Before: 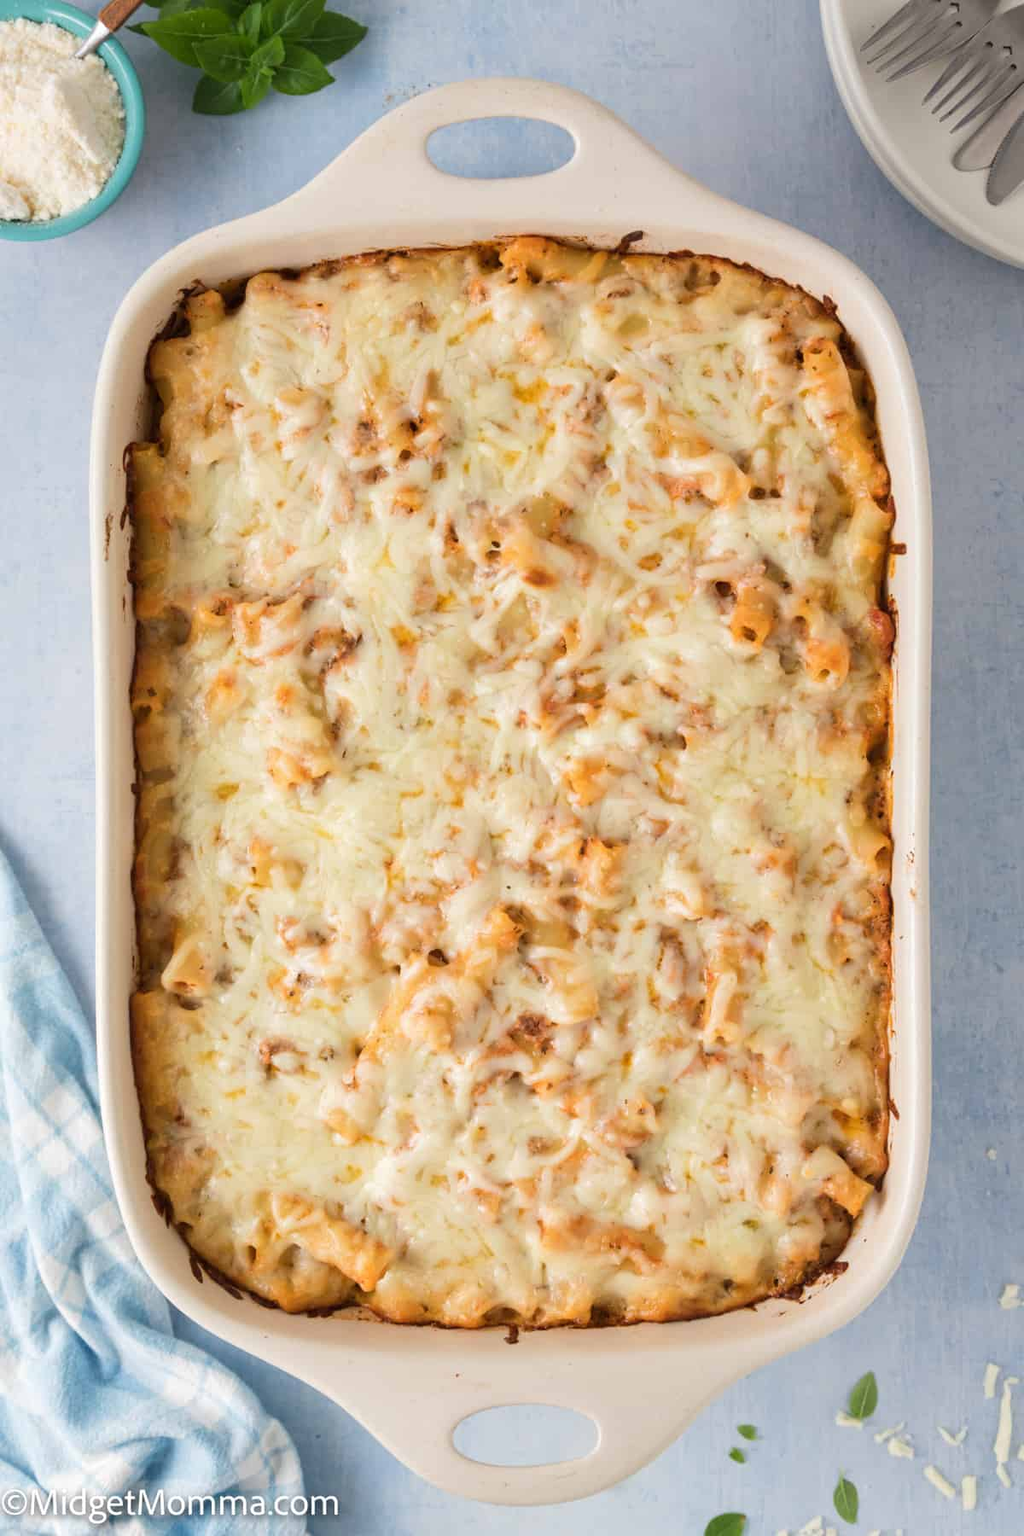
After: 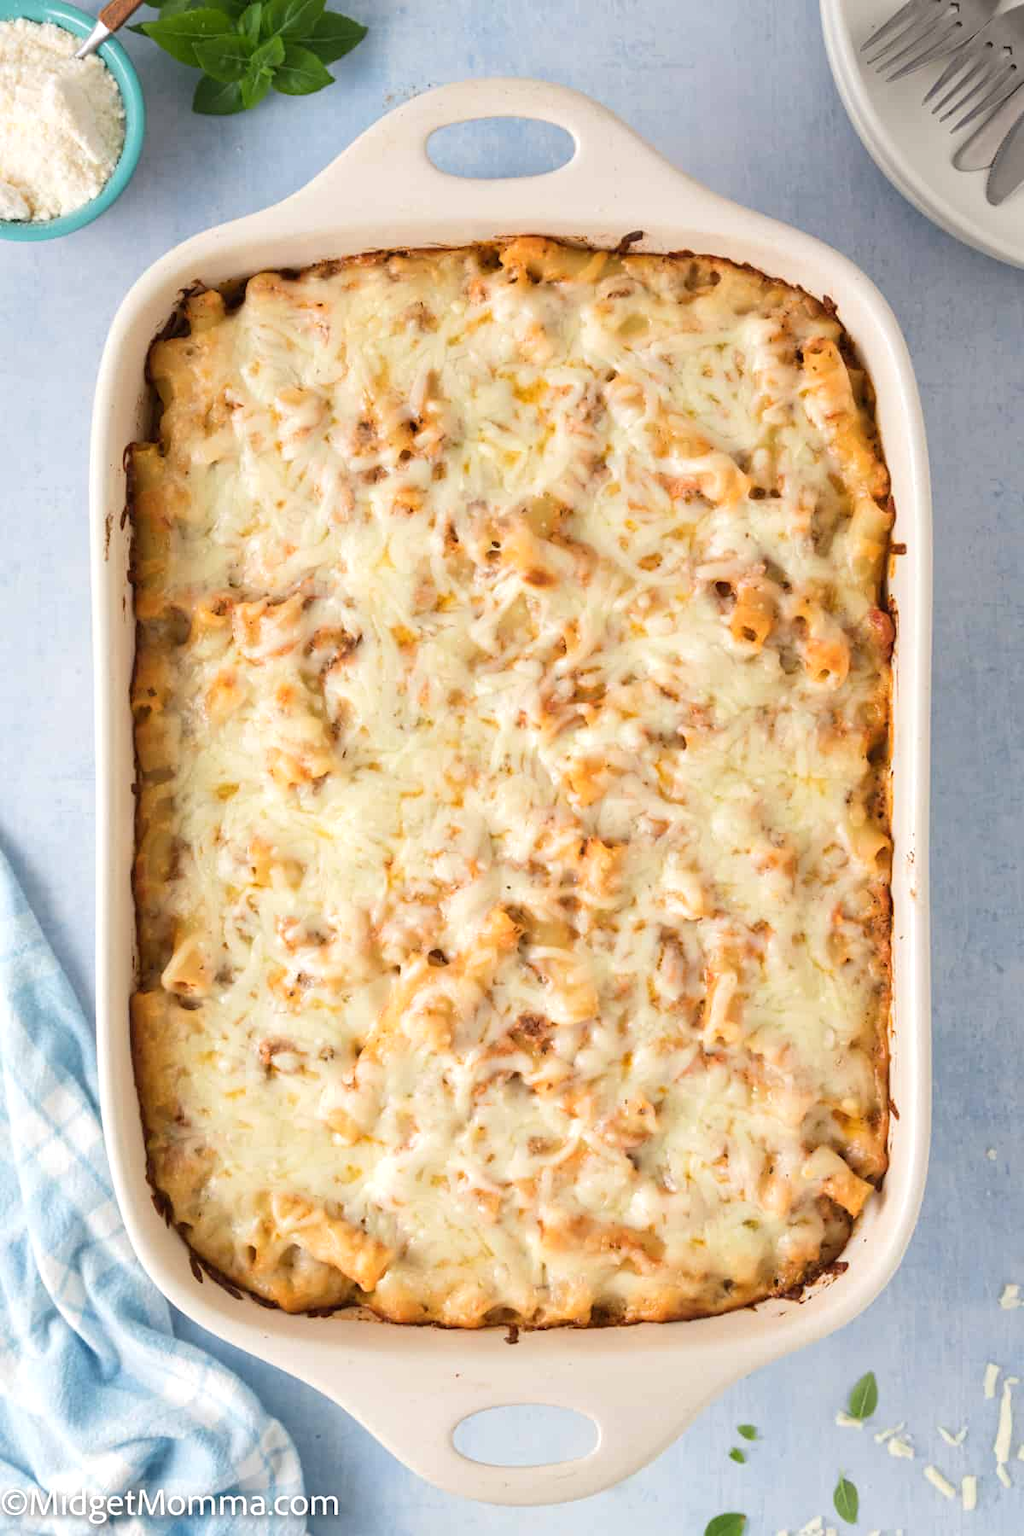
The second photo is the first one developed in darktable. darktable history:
exposure: exposure 0.209 EV, compensate highlight preservation false
